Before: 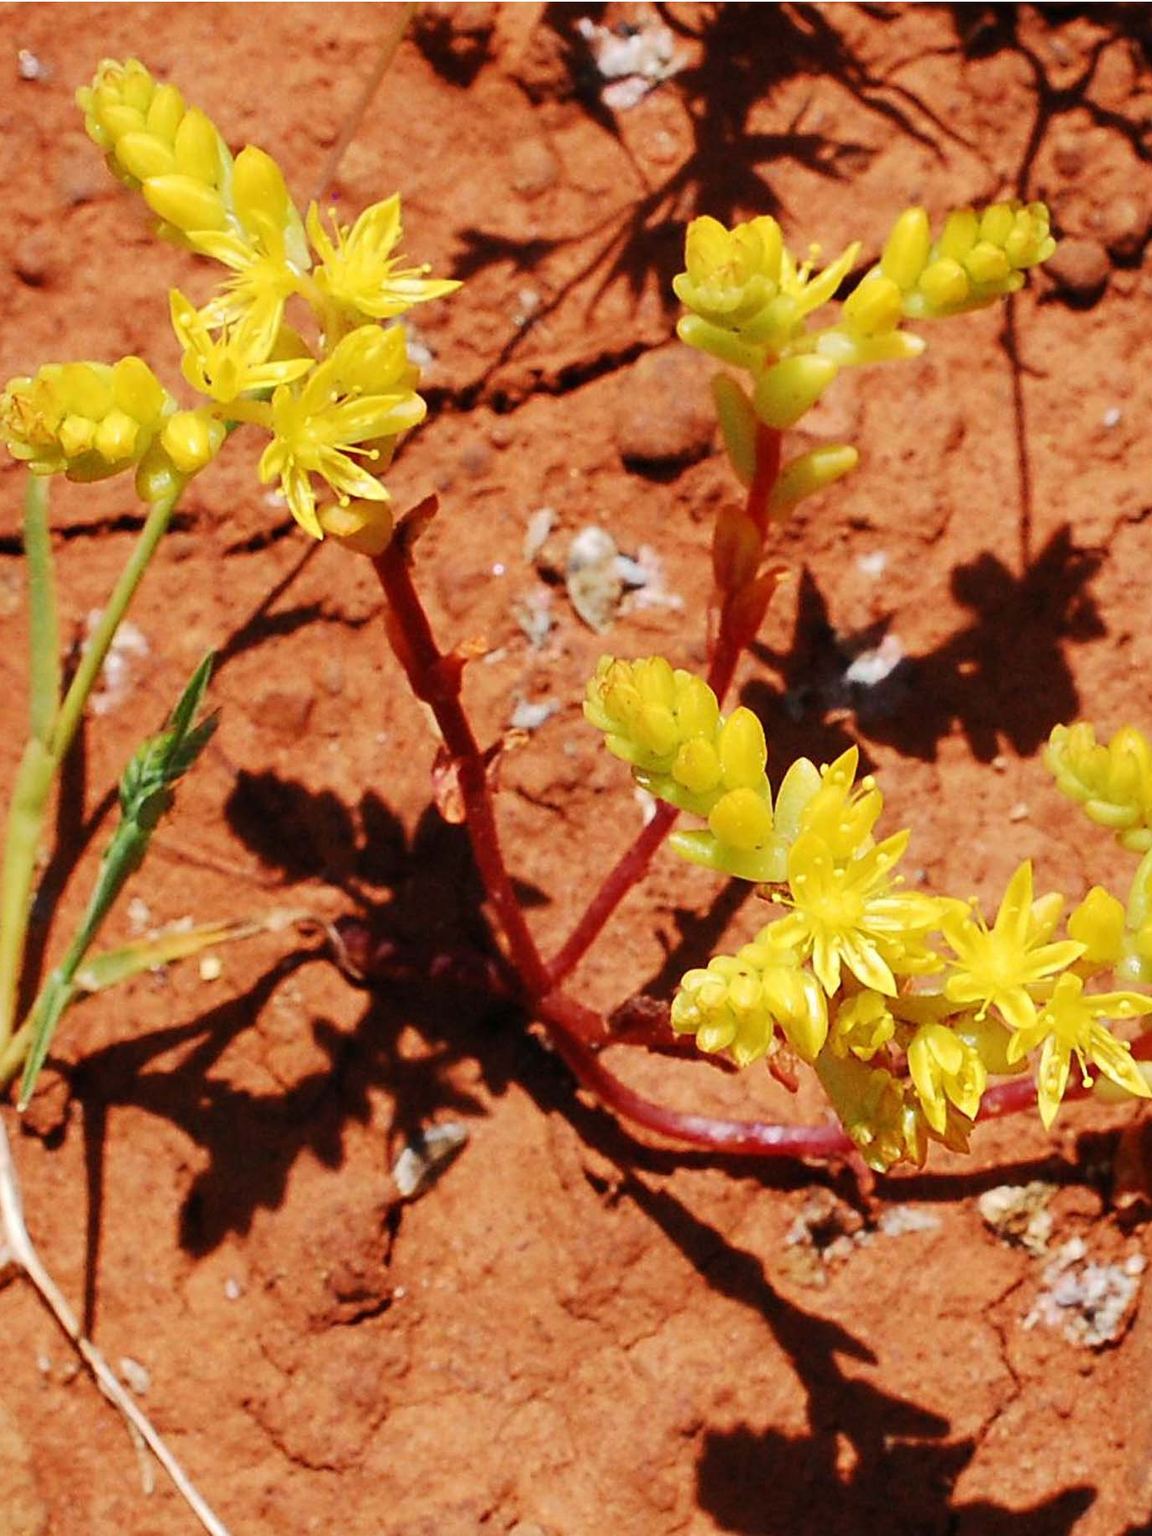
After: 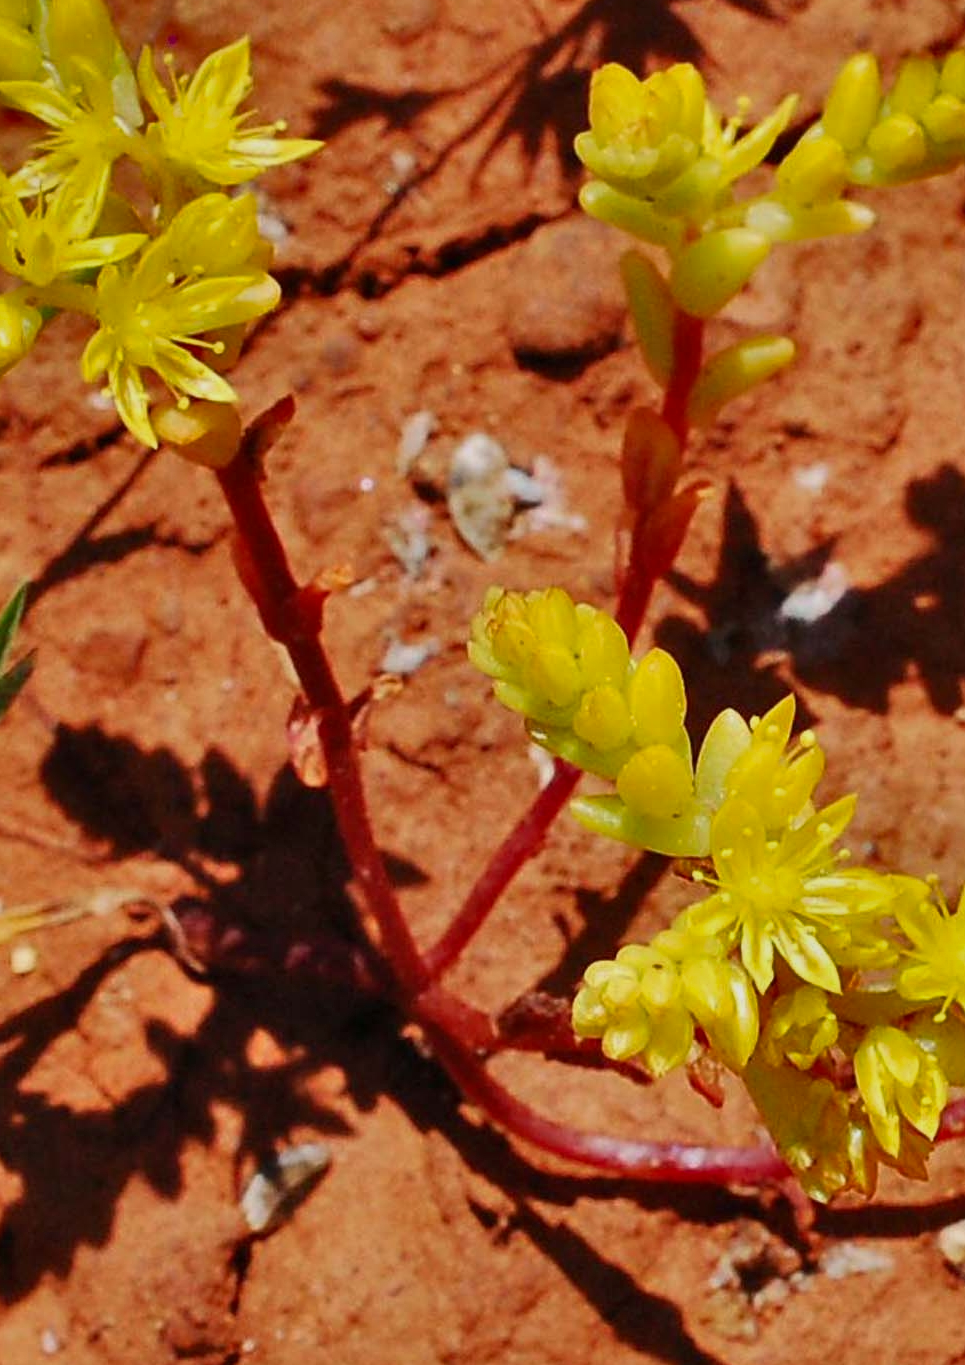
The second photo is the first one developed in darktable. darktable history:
crop and rotate: left 16.601%, top 10.649%, right 13.05%, bottom 14.718%
shadows and highlights: shadows 81.13, white point adjustment -9.17, highlights -61.16, soften with gaussian
exposure: exposure 0.014 EV, compensate highlight preservation false
